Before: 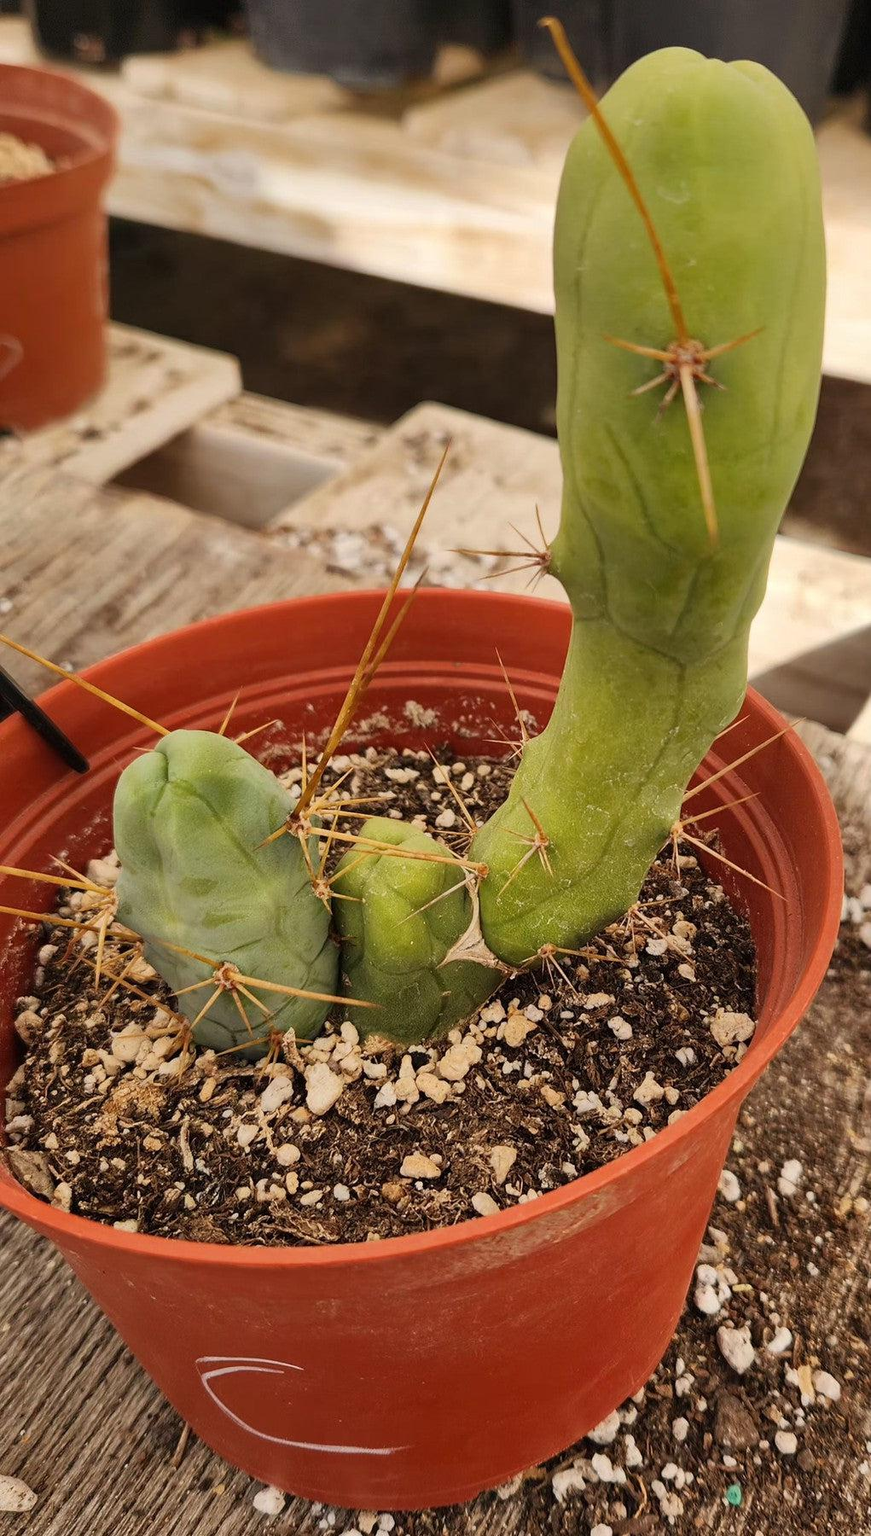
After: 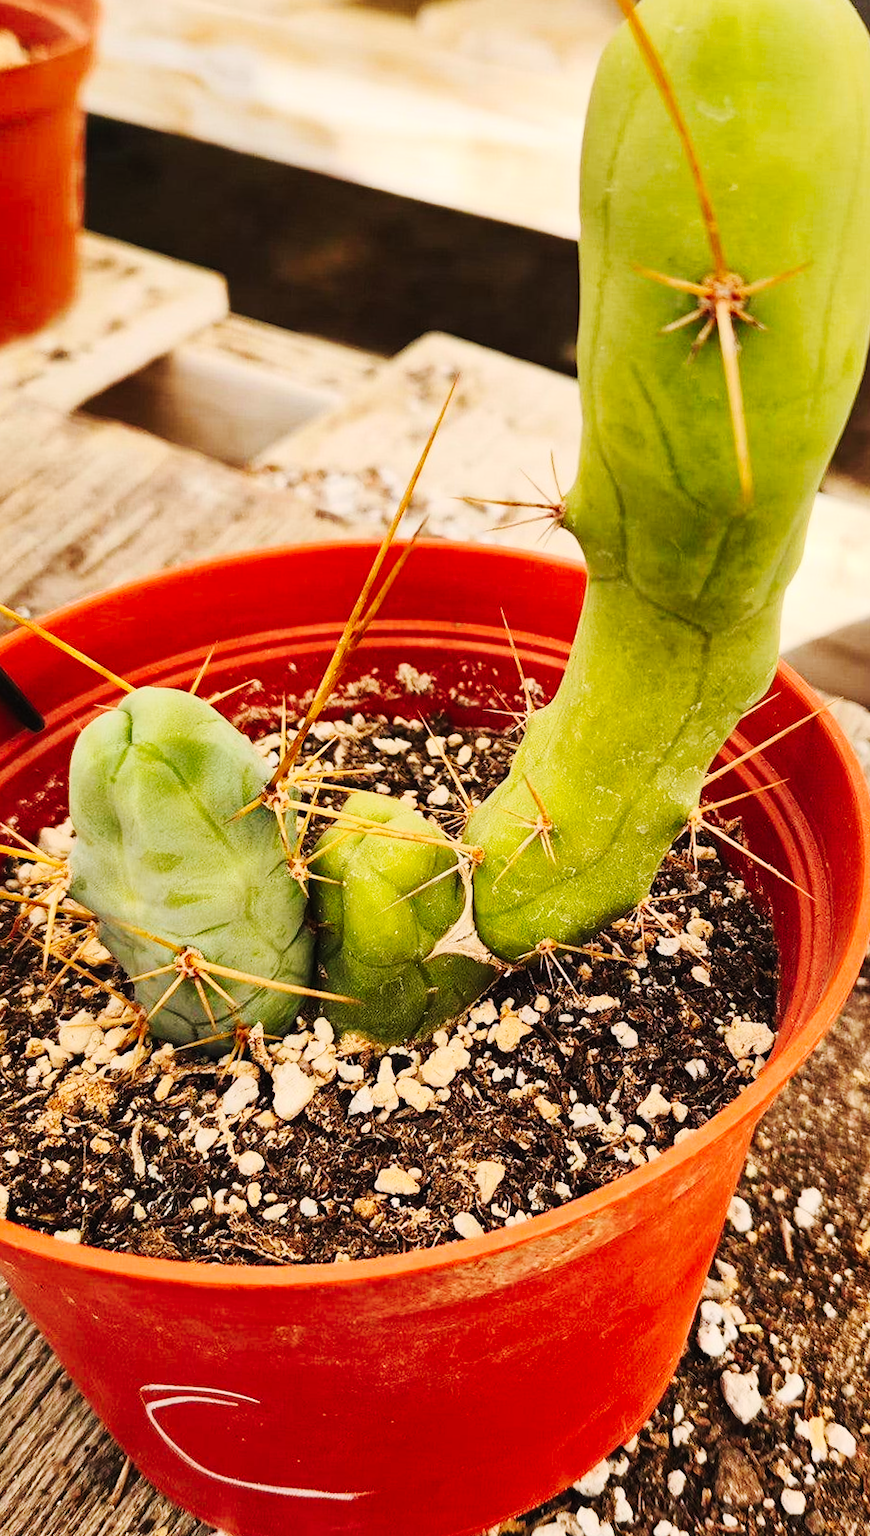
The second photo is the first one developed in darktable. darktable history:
contrast brightness saturation: contrast 0.2, brightness 0.16, saturation 0.22
tone curve: curves: ch0 [(0, 0) (0.003, 0.008) (0.011, 0.011) (0.025, 0.018) (0.044, 0.028) (0.069, 0.039) (0.1, 0.056) (0.136, 0.081) (0.177, 0.118) (0.224, 0.164) (0.277, 0.223) (0.335, 0.3) (0.399, 0.399) (0.468, 0.51) (0.543, 0.618) (0.623, 0.71) (0.709, 0.79) (0.801, 0.865) (0.898, 0.93) (1, 1)], preserve colors none
crop and rotate: angle -1.96°, left 3.097%, top 4.154%, right 1.586%, bottom 0.529%
